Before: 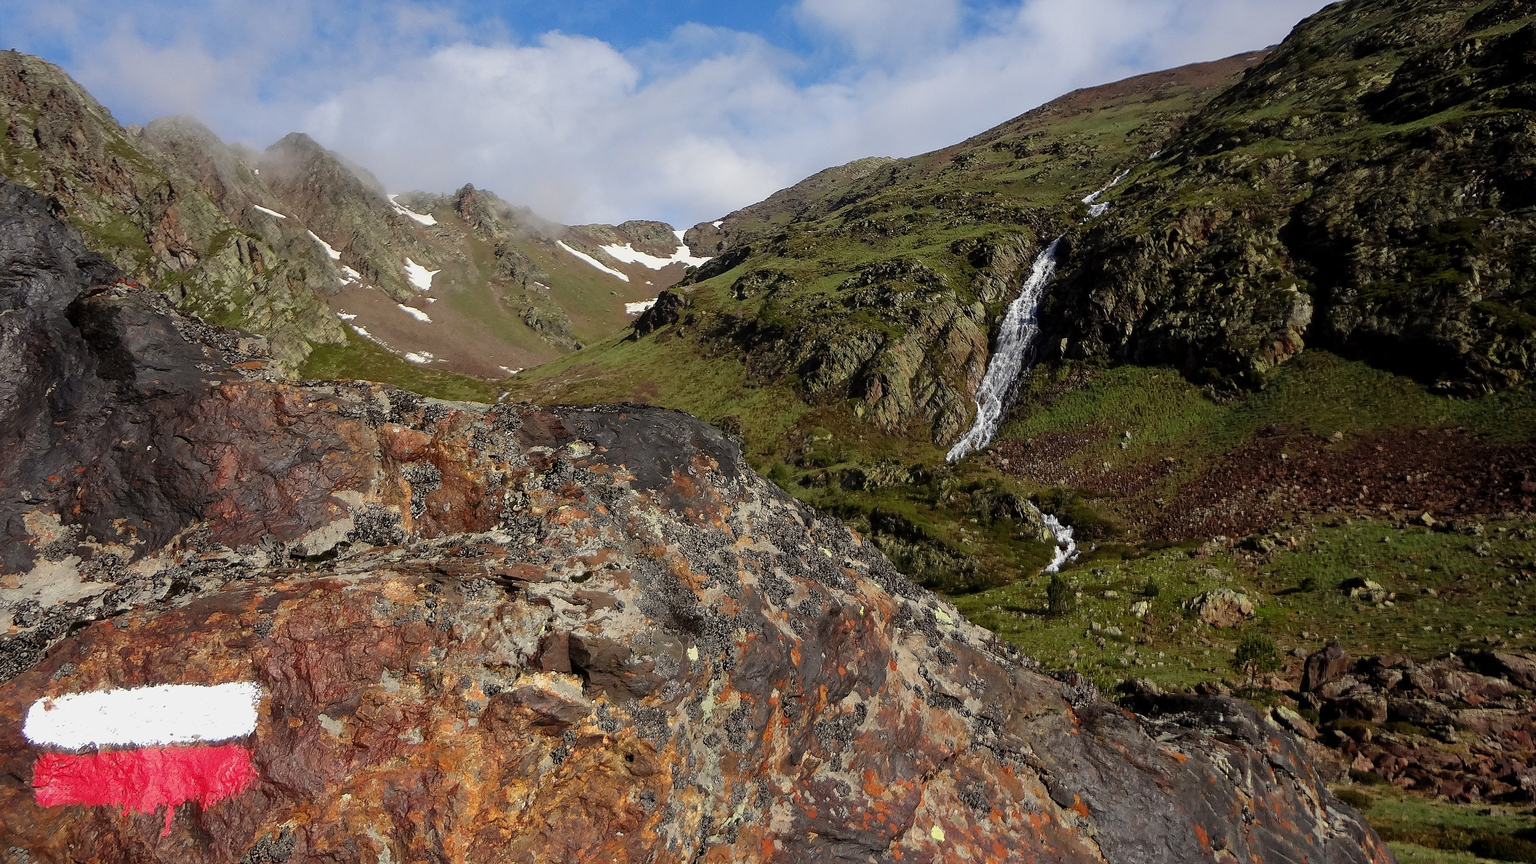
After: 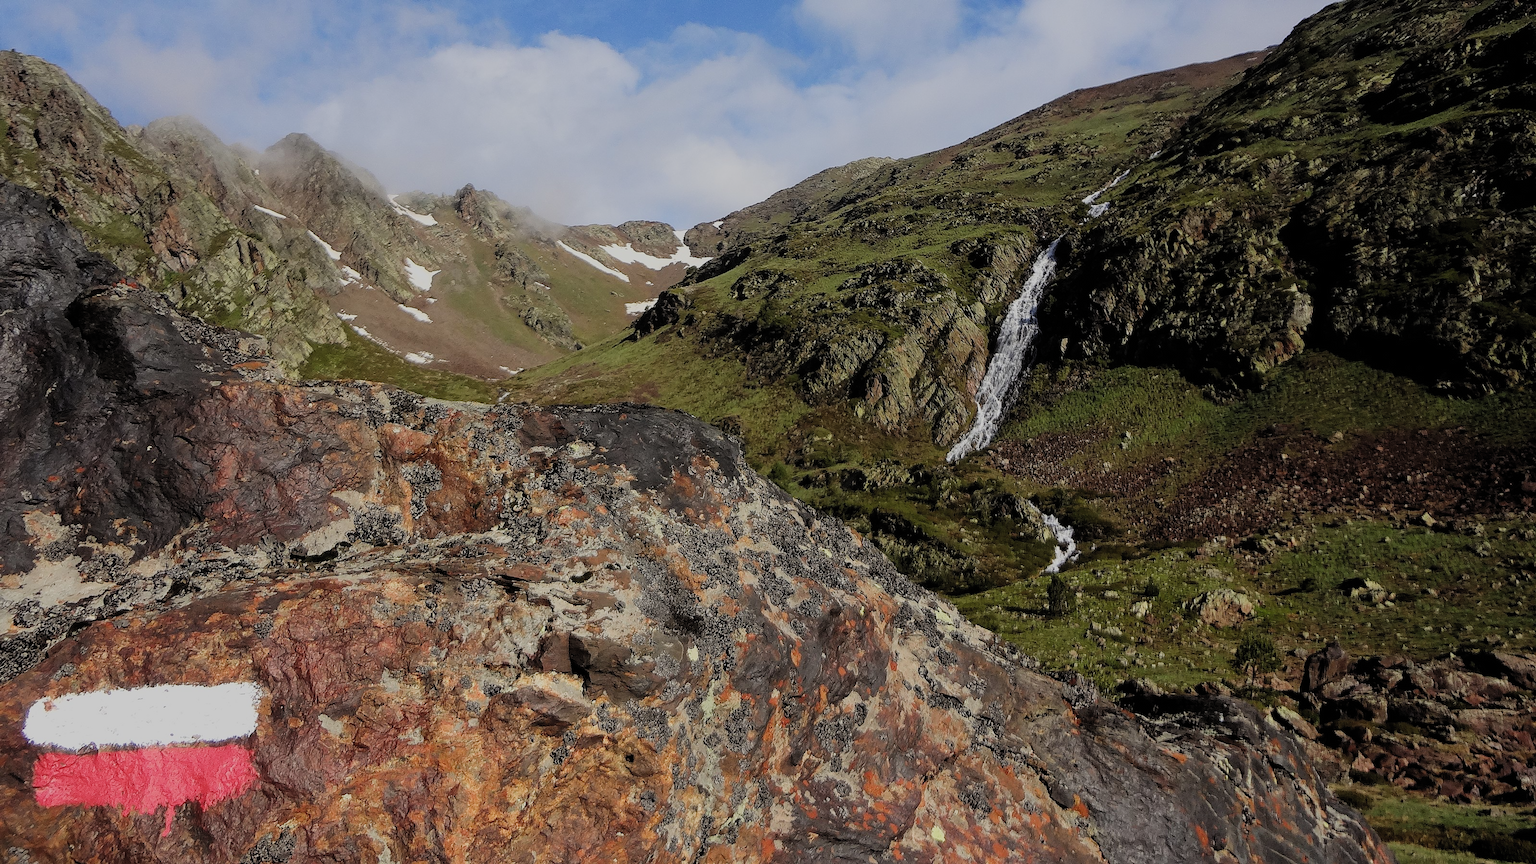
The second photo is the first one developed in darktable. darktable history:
filmic rgb: black relative exposure -7.65 EV, white relative exposure 4.56 EV, threshold 5.95 EV, hardness 3.61, contrast 1.057, color science v5 (2021), iterations of high-quality reconstruction 10, contrast in shadows safe, contrast in highlights safe, enable highlight reconstruction true
